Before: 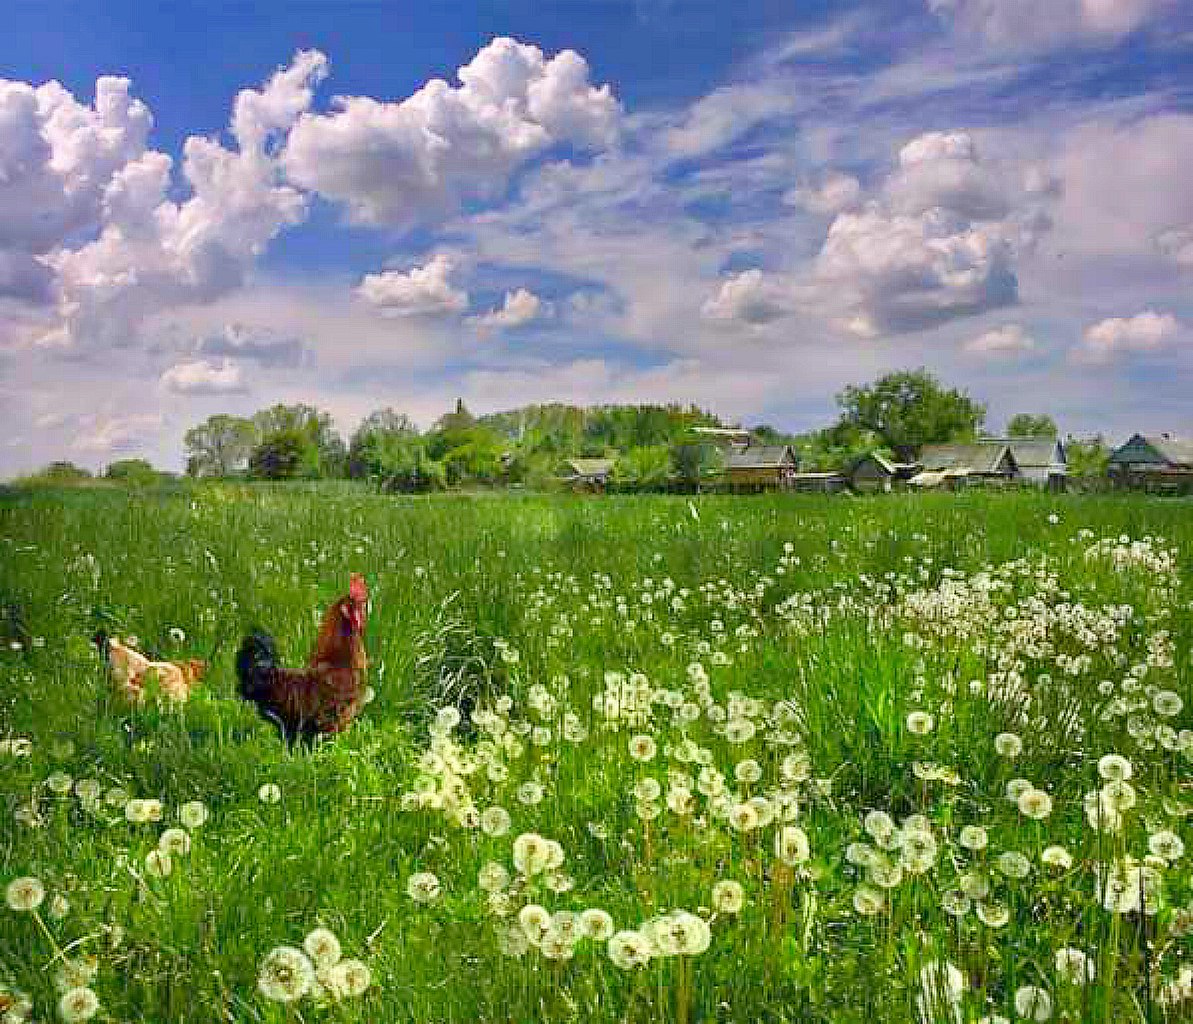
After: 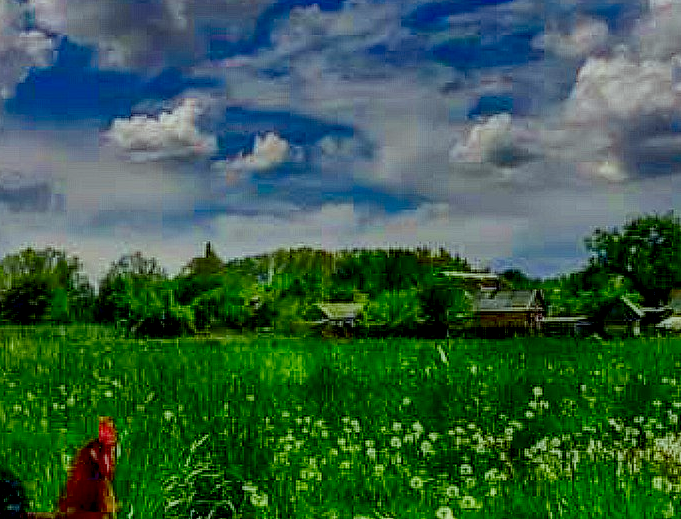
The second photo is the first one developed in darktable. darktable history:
filmic rgb: black relative exposure -8.56 EV, white relative exposure 5.57 EV, hardness 3.39, contrast 1.022
local contrast: highlights 5%, shadows 6%, detail 181%
shadows and highlights: on, module defaults
crop: left 21.116%, top 15.321%, right 21.731%, bottom 33.98%
color correction: highlights a* -7.49, highlights b* 1.03, shadows a* -3.81, saturation 1.44
levels: white 99.93%
contrast brightness saturation: brightness -0.501
